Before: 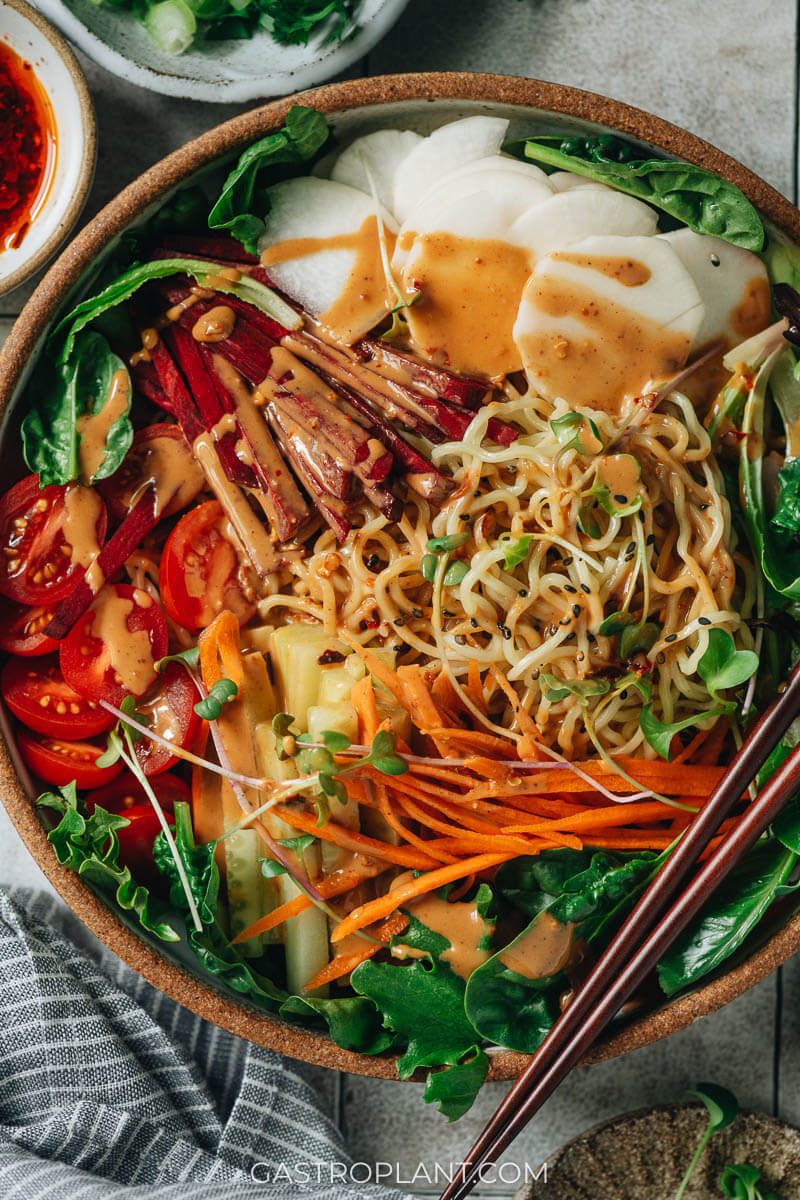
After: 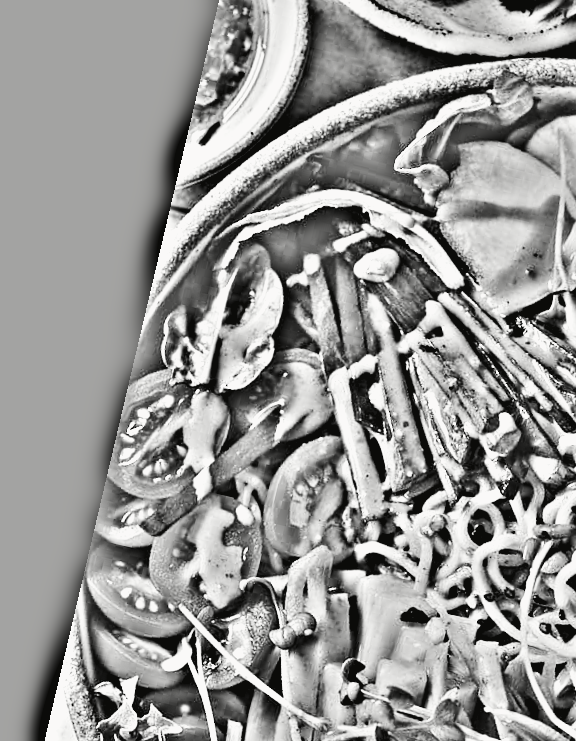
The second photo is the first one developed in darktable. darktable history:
rotate and perspective: rotation 13.27°, automatic cropping off
highpass: on, module defaults
crop and rotate: left 3.047%, top 7.509%, right 42.236%, bottom 37.598%
tone curve: curves: ch0 [(0, 0.029) (0.071, 0.087) (0.223, 0.265) (0.447, 0.605) (0.654, 0.823) (0.861, 0.943) (1, 0.981)]; ch1 [(0, 0) (0.353, 0.344) (0.447, 0.449) (0.502, 0.501) (0.547, 0.54) (0.57, 0.582) (0.608, 0.608) (0.618, 0.631) (0.657, 0.699) (1, 1)]; ch2 [(0, 0) (0.34, 0.314) (0.456, 0.456) (0.5, 0.503) (0.528, 0.54) (0.557, 0.577) (0.589, 0.626) (1, 1)], color space Lab, independent channels, preserve colors none
exposure: black level correction 0, exposure 0.7 EV, compensate exposure bias true, compensate highlight preservation false
